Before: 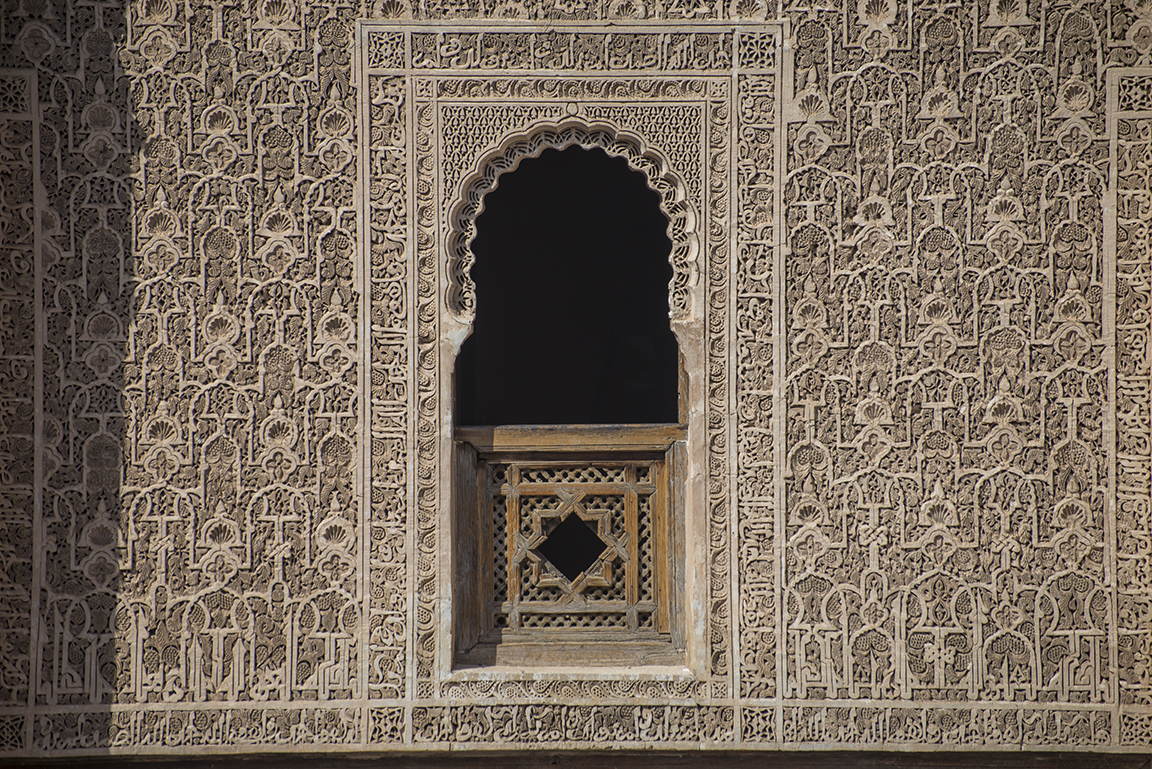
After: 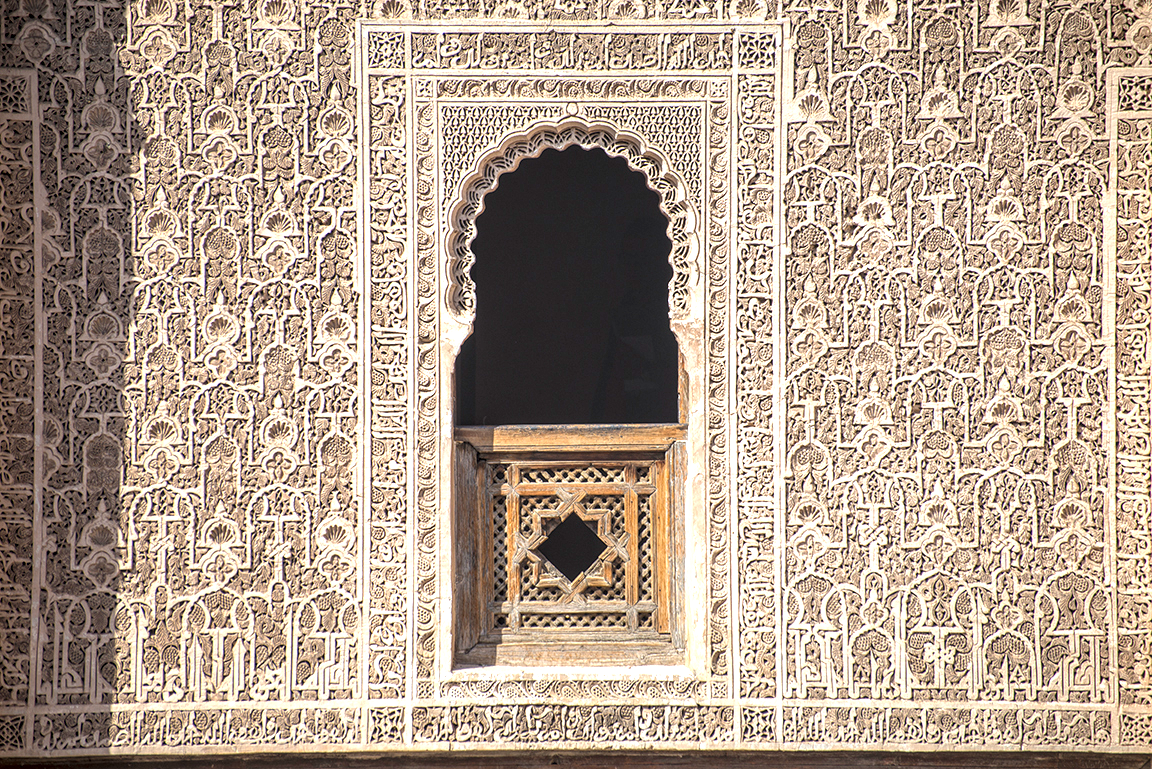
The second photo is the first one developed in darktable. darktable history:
tone equalizer: on, module defaults
exposure: black level correction 0, exposure 1.3 EV, compensate exposure bias true, compensate highlight preservation false
local contrast: highlights 99%, shadows 86%, detail 160%, midtone range 0.2
